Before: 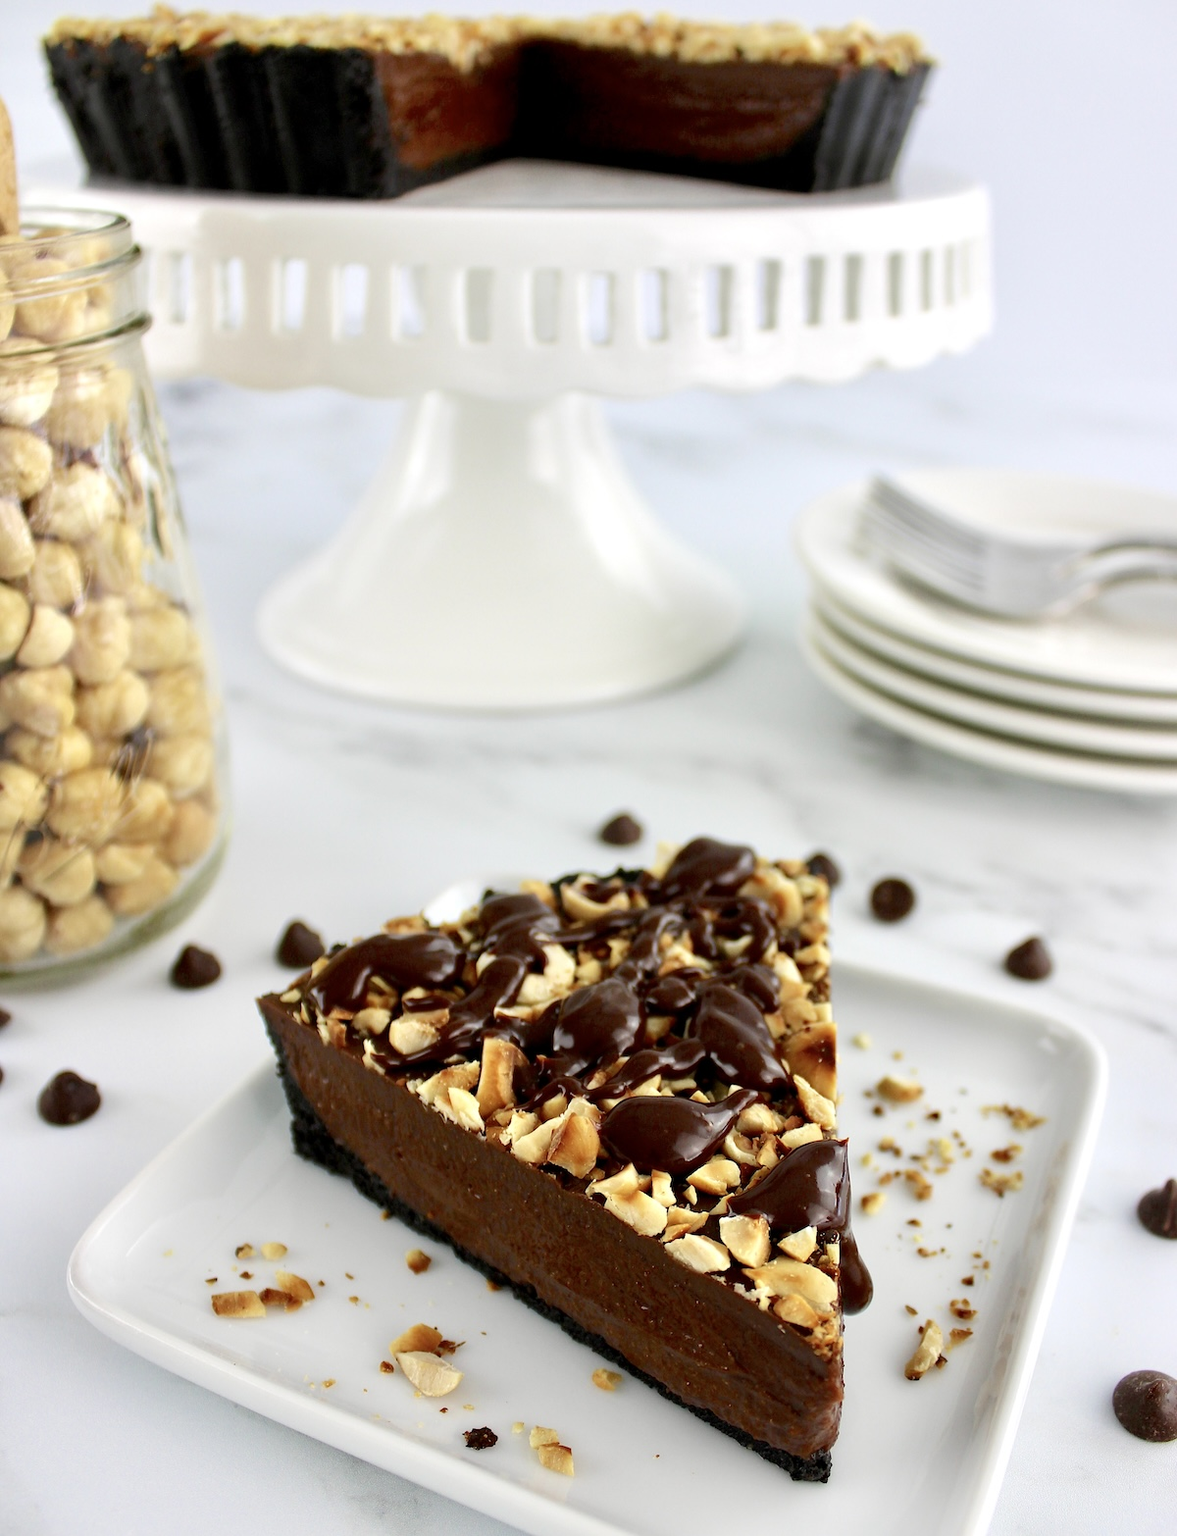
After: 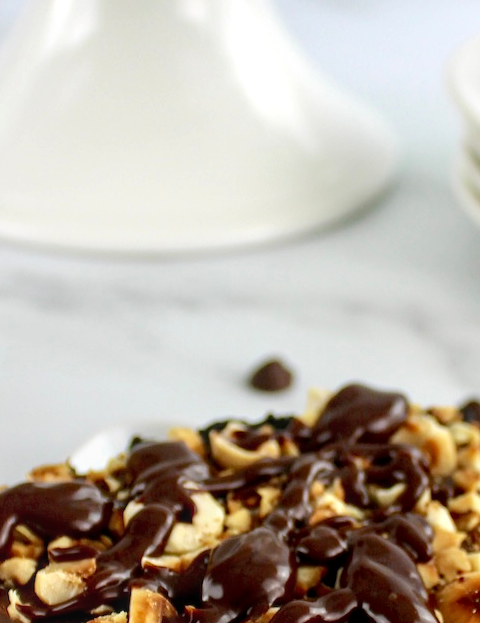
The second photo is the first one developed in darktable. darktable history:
local contrast: on, module defaults
crop: left 30.193%, top 30.033%, right 29.656%, bottom 30.129%
